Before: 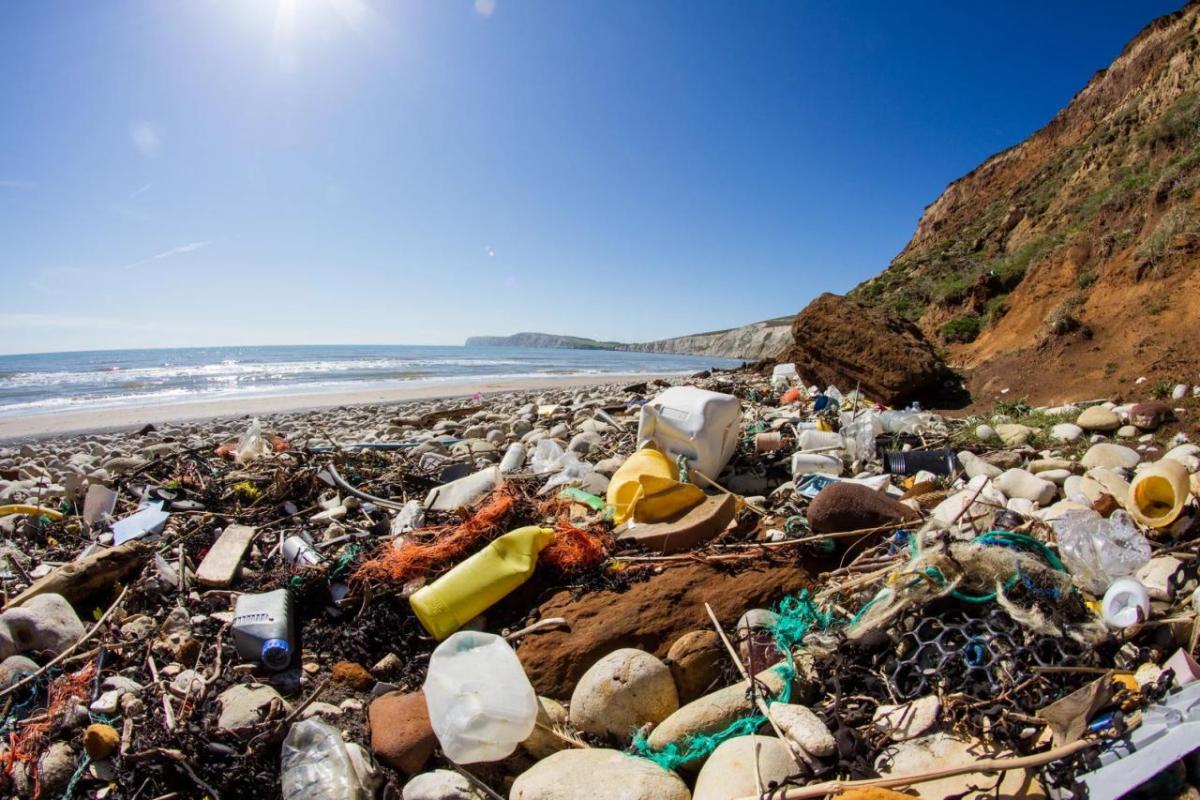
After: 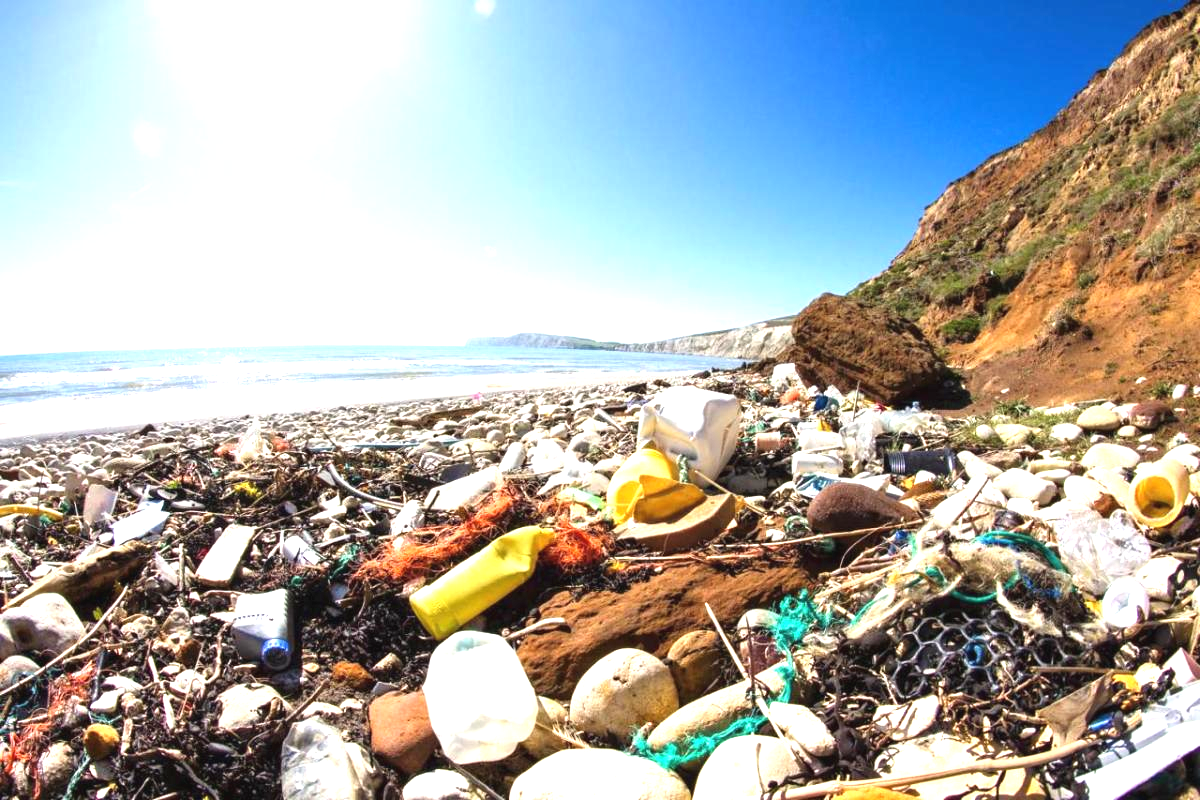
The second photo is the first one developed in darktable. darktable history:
exposure: black level correction -0.002, exposure 1.326 EV, compensate exposure bias true, compensate highlight preservation false
